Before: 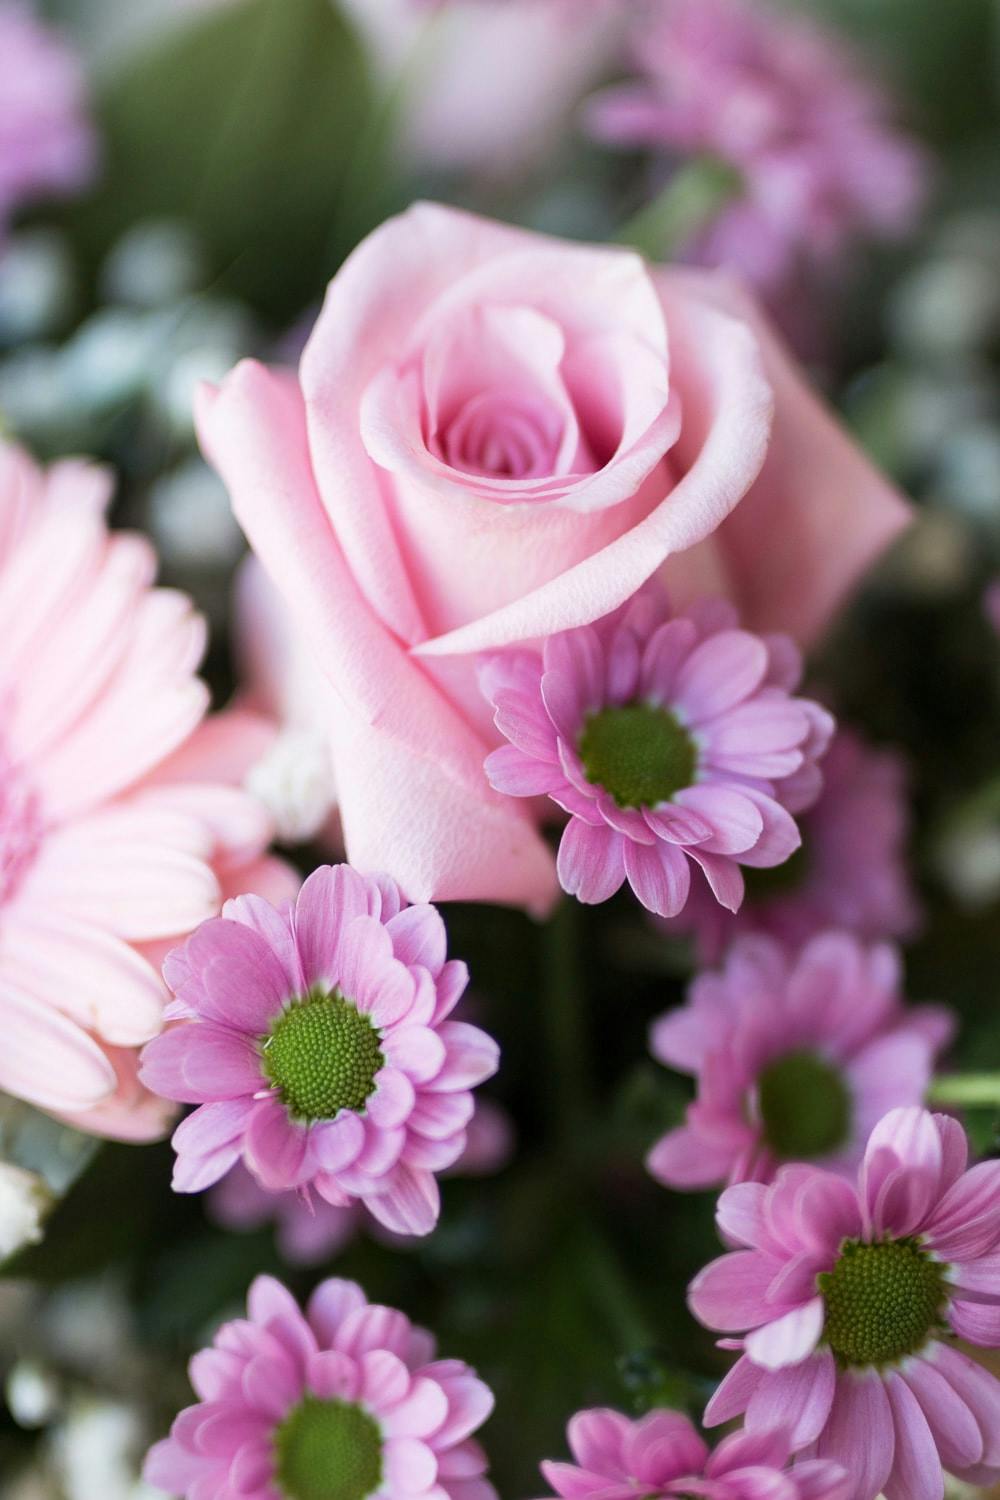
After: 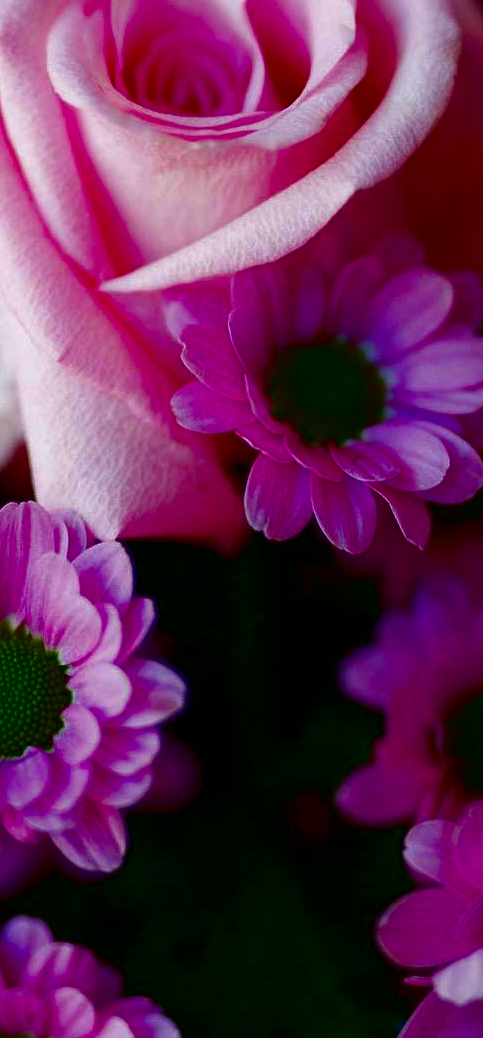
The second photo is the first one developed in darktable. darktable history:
contrast brightness saturation: brightness -0.982, saturation 0.982
crop: left 31.36%, top 24.26%, right 20.315%, bottom 6.479%
